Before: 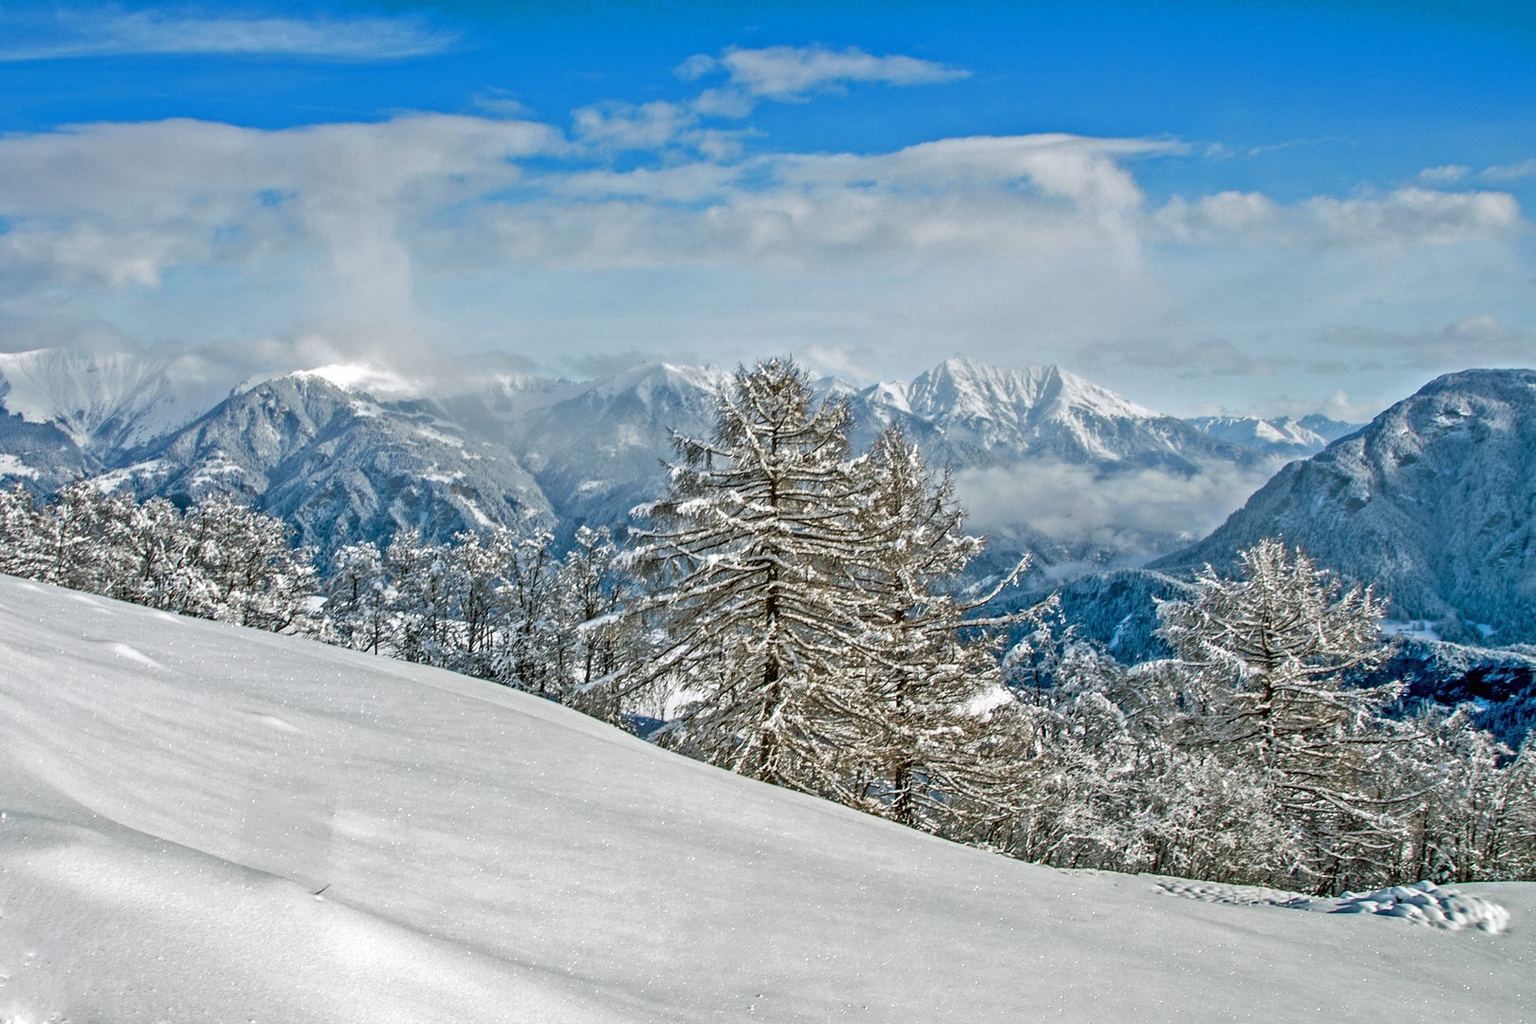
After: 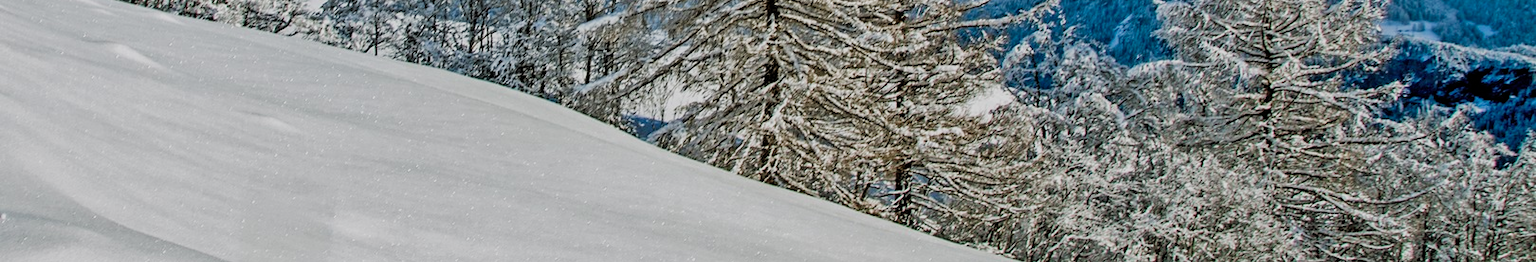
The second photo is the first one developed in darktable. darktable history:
crop and rotate: top 58.573%, bottom 15.704%
filmic rgb: black relative exposure -7.82 EV, white relative exposure 4.31 EV, threshold 3.02 EV, hardness 3.85, add noise in highlights 0.002, color science v3 (2019), use custom middle-gray values true, contrast in highlights soft, enable highlight reconstruction true
tone equalizer: edges refinement/feathering 500, mask exposure compensation -1.57 EV, preserve details no
color correction: highlights b* 0.038, saturation 1.14
